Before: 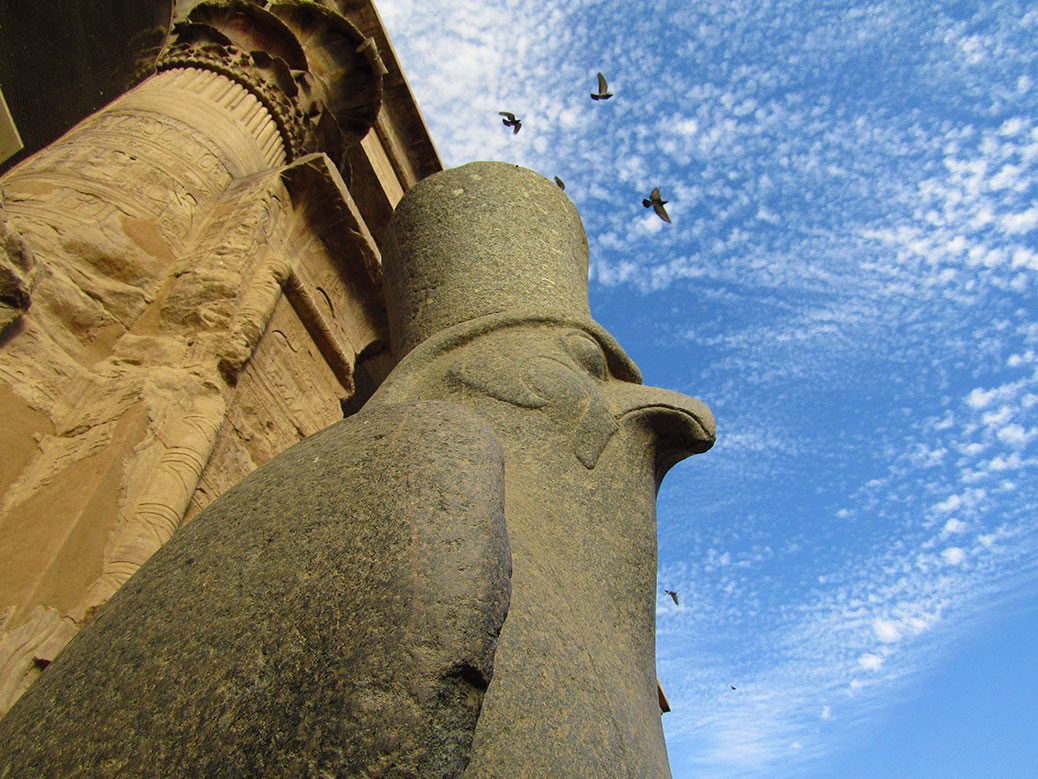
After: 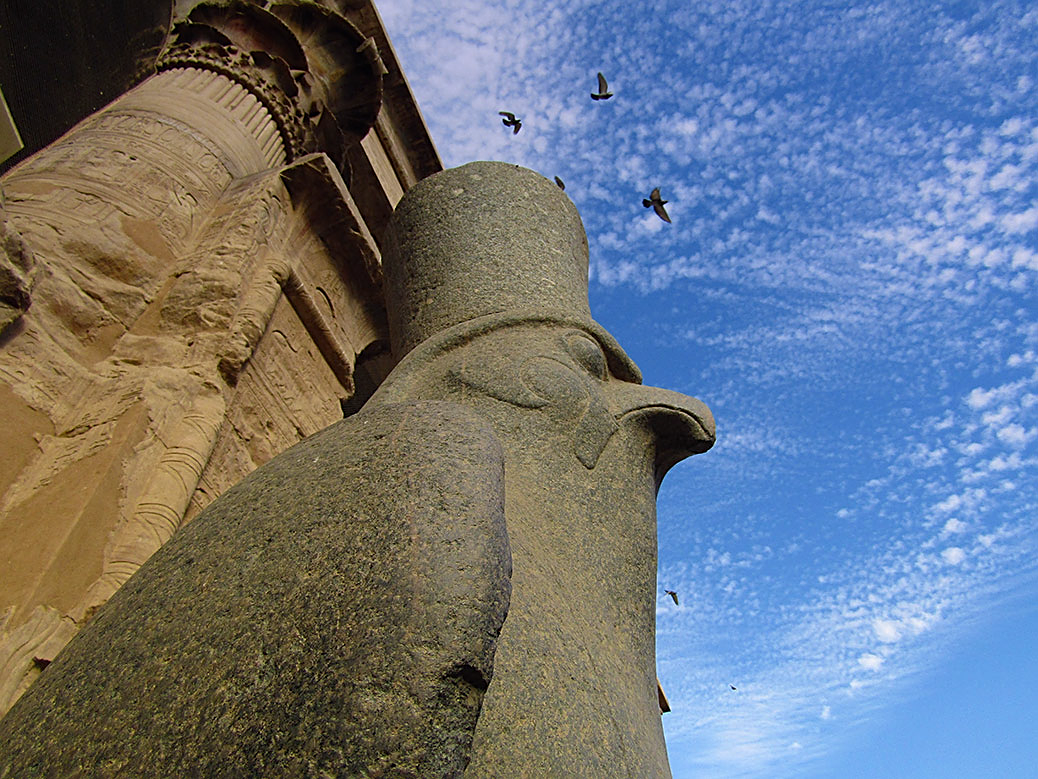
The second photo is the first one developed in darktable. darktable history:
sharpen: on, module defaults
graduated density: hue 238.83°, saturation 50%
rotate and perspective: crop left 0, crop top 0
